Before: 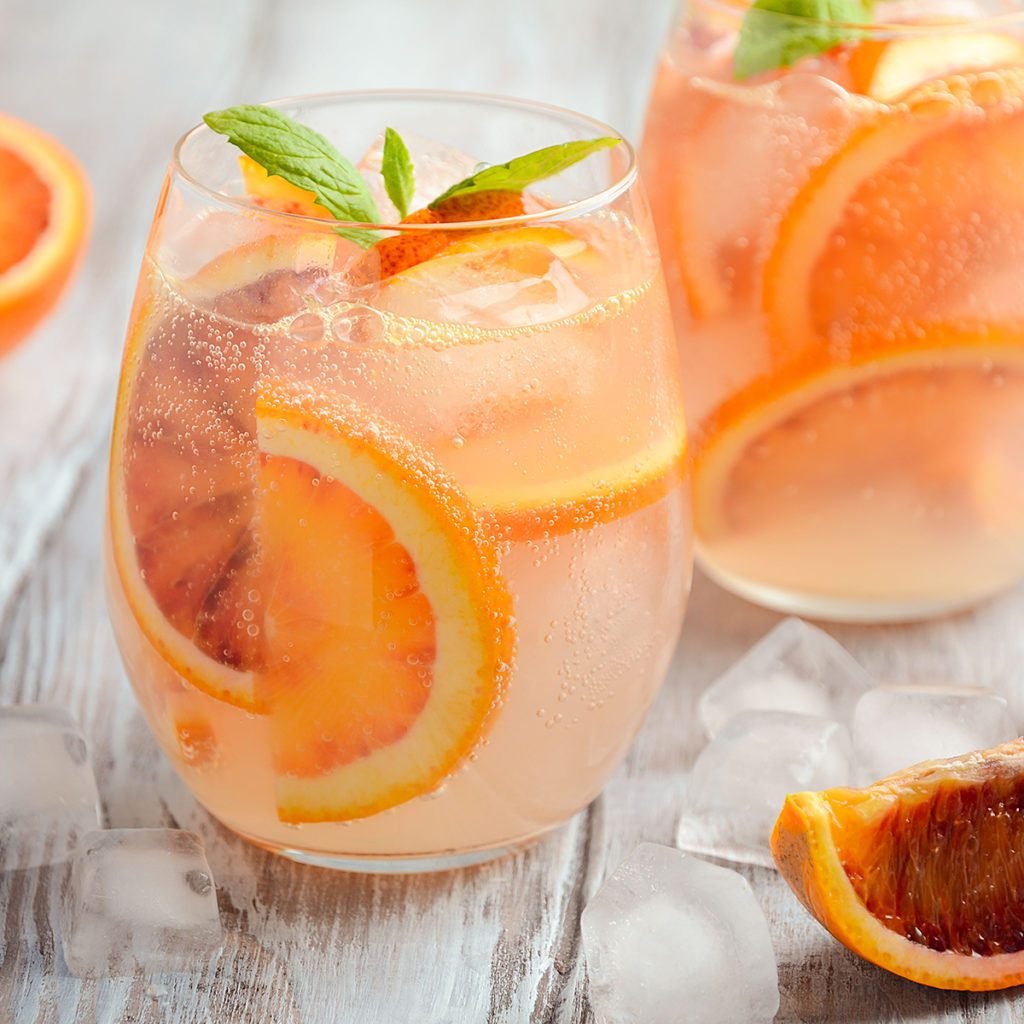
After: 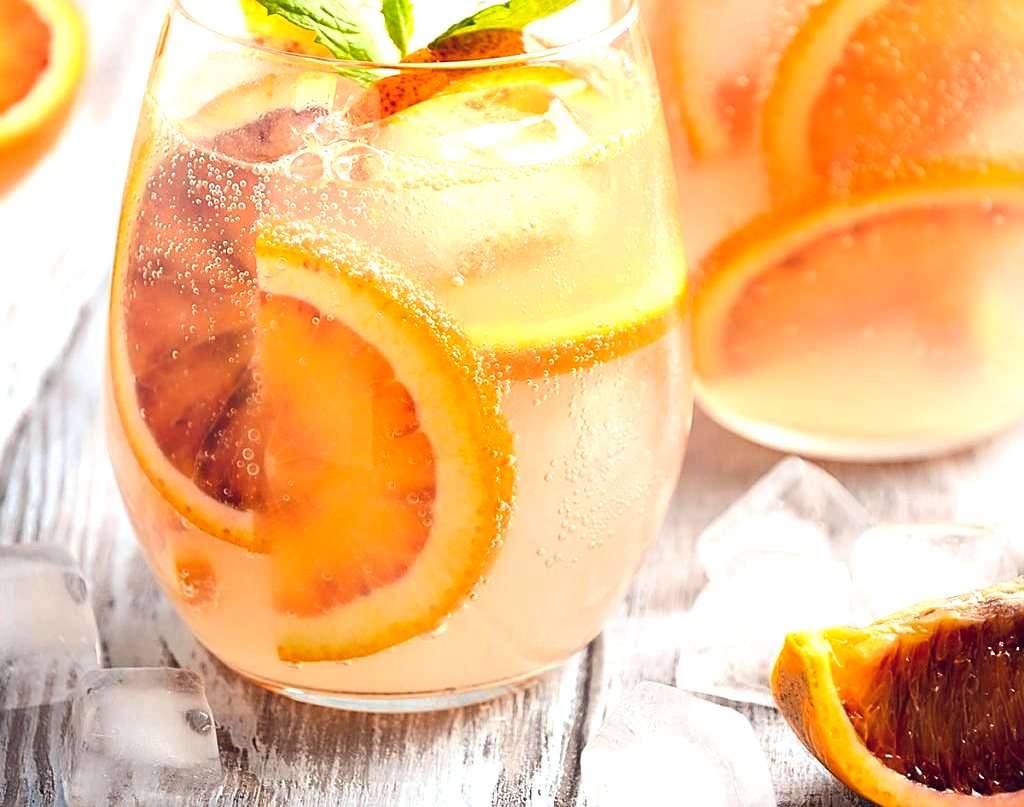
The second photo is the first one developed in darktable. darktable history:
color balance rgb: power › luminance 1.54%, global offset › chroma 0.144%, global offset › hue 253.9°, perceptual saturation grading › global saturation 0.914%, perceptual saturation grading › mid-tones 11.441%, perceptual brilliance grading › global brilliance -17.47%, perceptual brilliance grading › highlights 29.023%, global vibrance 25.005%, contrast 19.495%
crop and rotate: top 15.77%, bottom 5.408%
sharpen: on, module defaults
